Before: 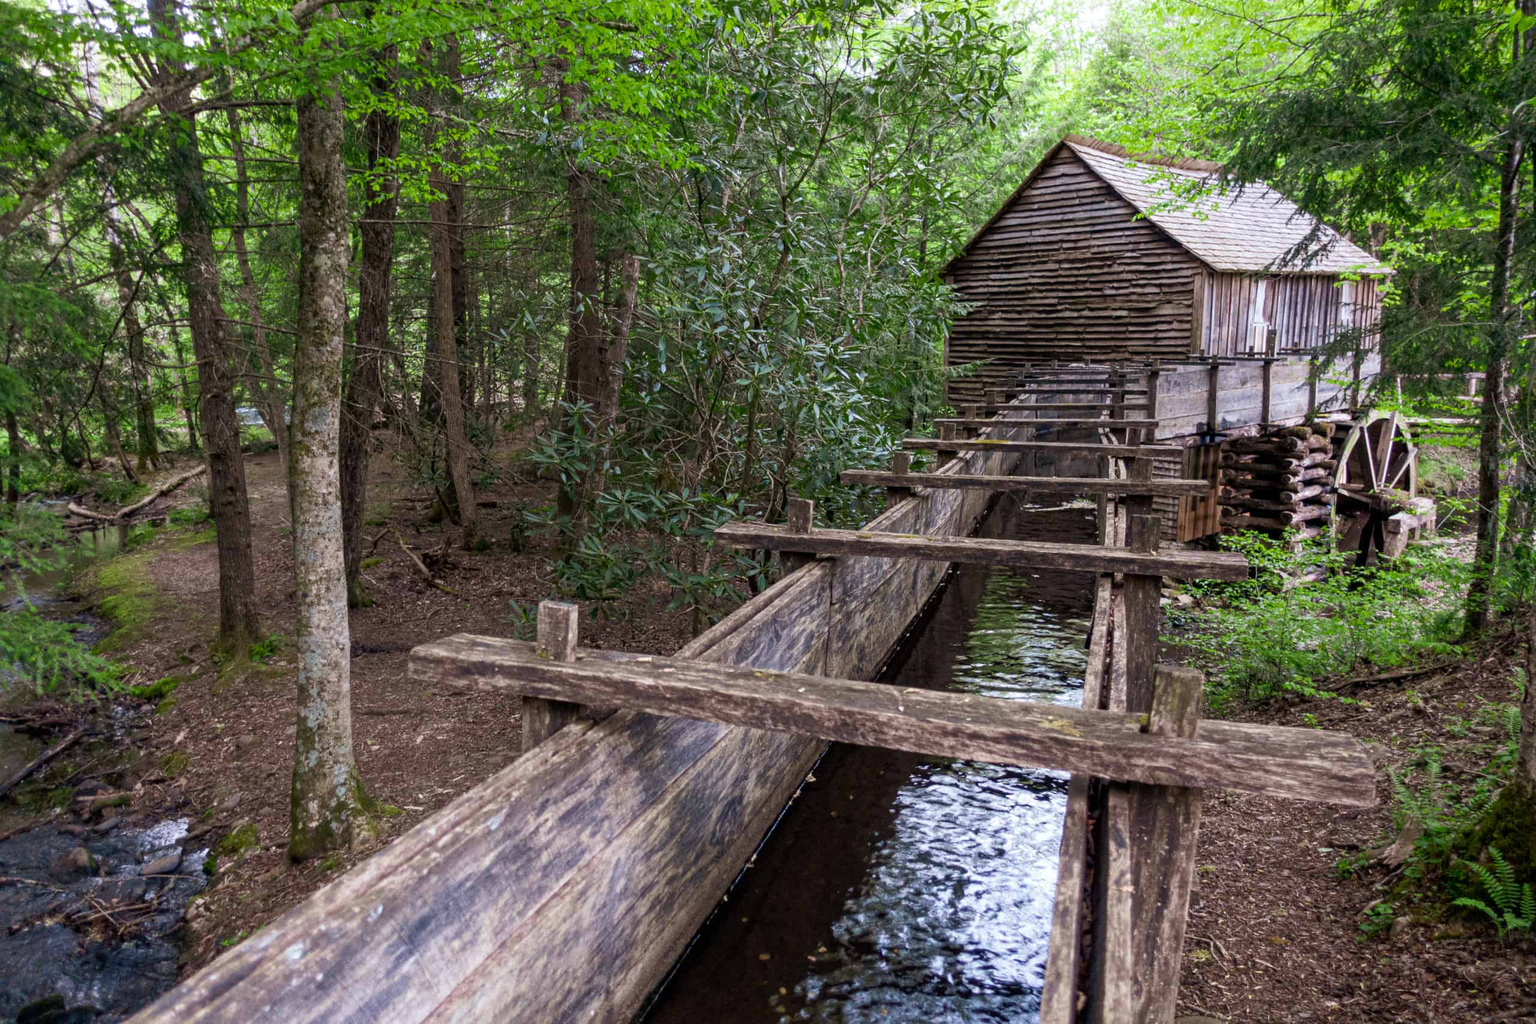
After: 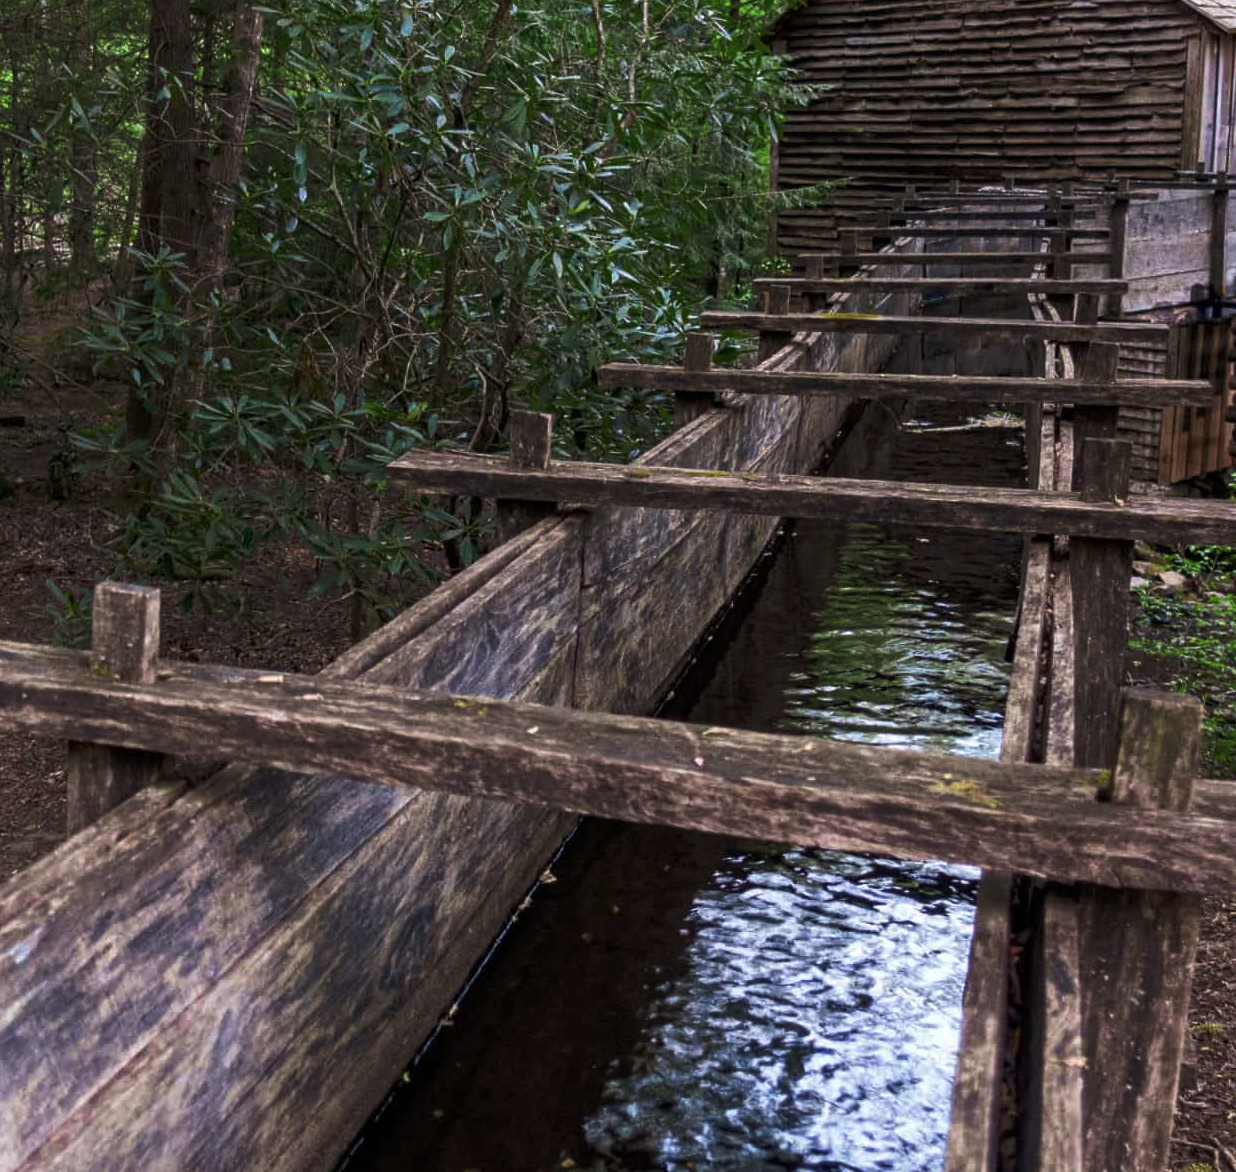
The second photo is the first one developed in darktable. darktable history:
crop: left 31.379%, top 24.658%, right 20.326%, bottom 6.628%
white balance: emerald 1
tone curve: curves: ch0 [(0, 0) (0.536, 0.402) (1, 1)], preserve colors none
